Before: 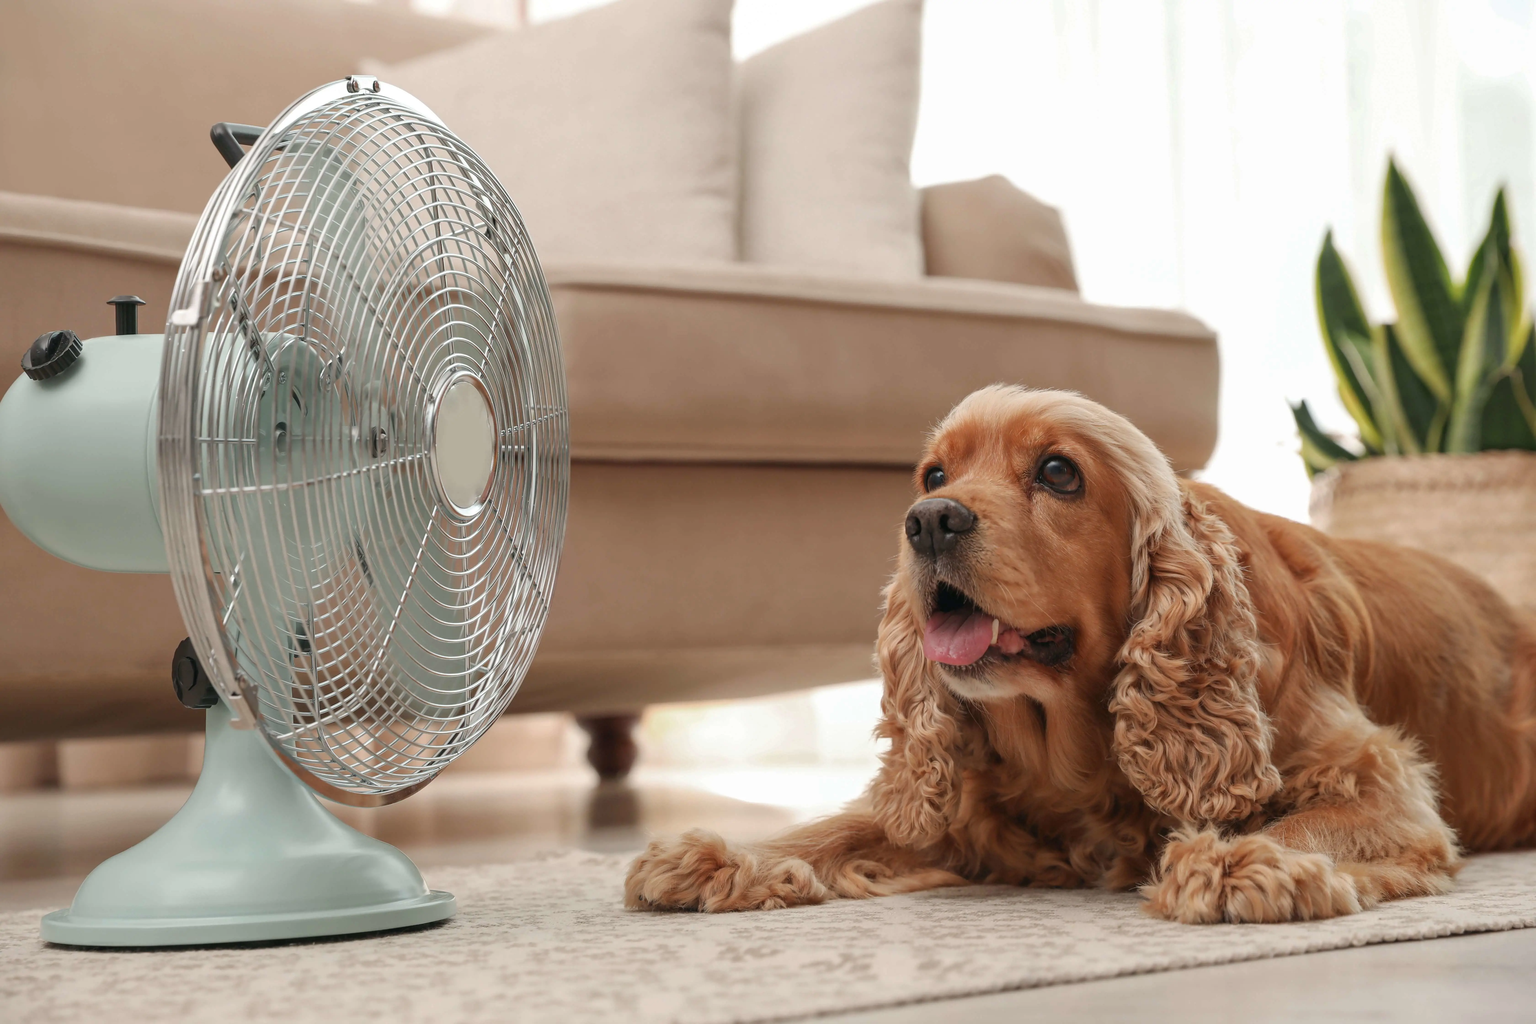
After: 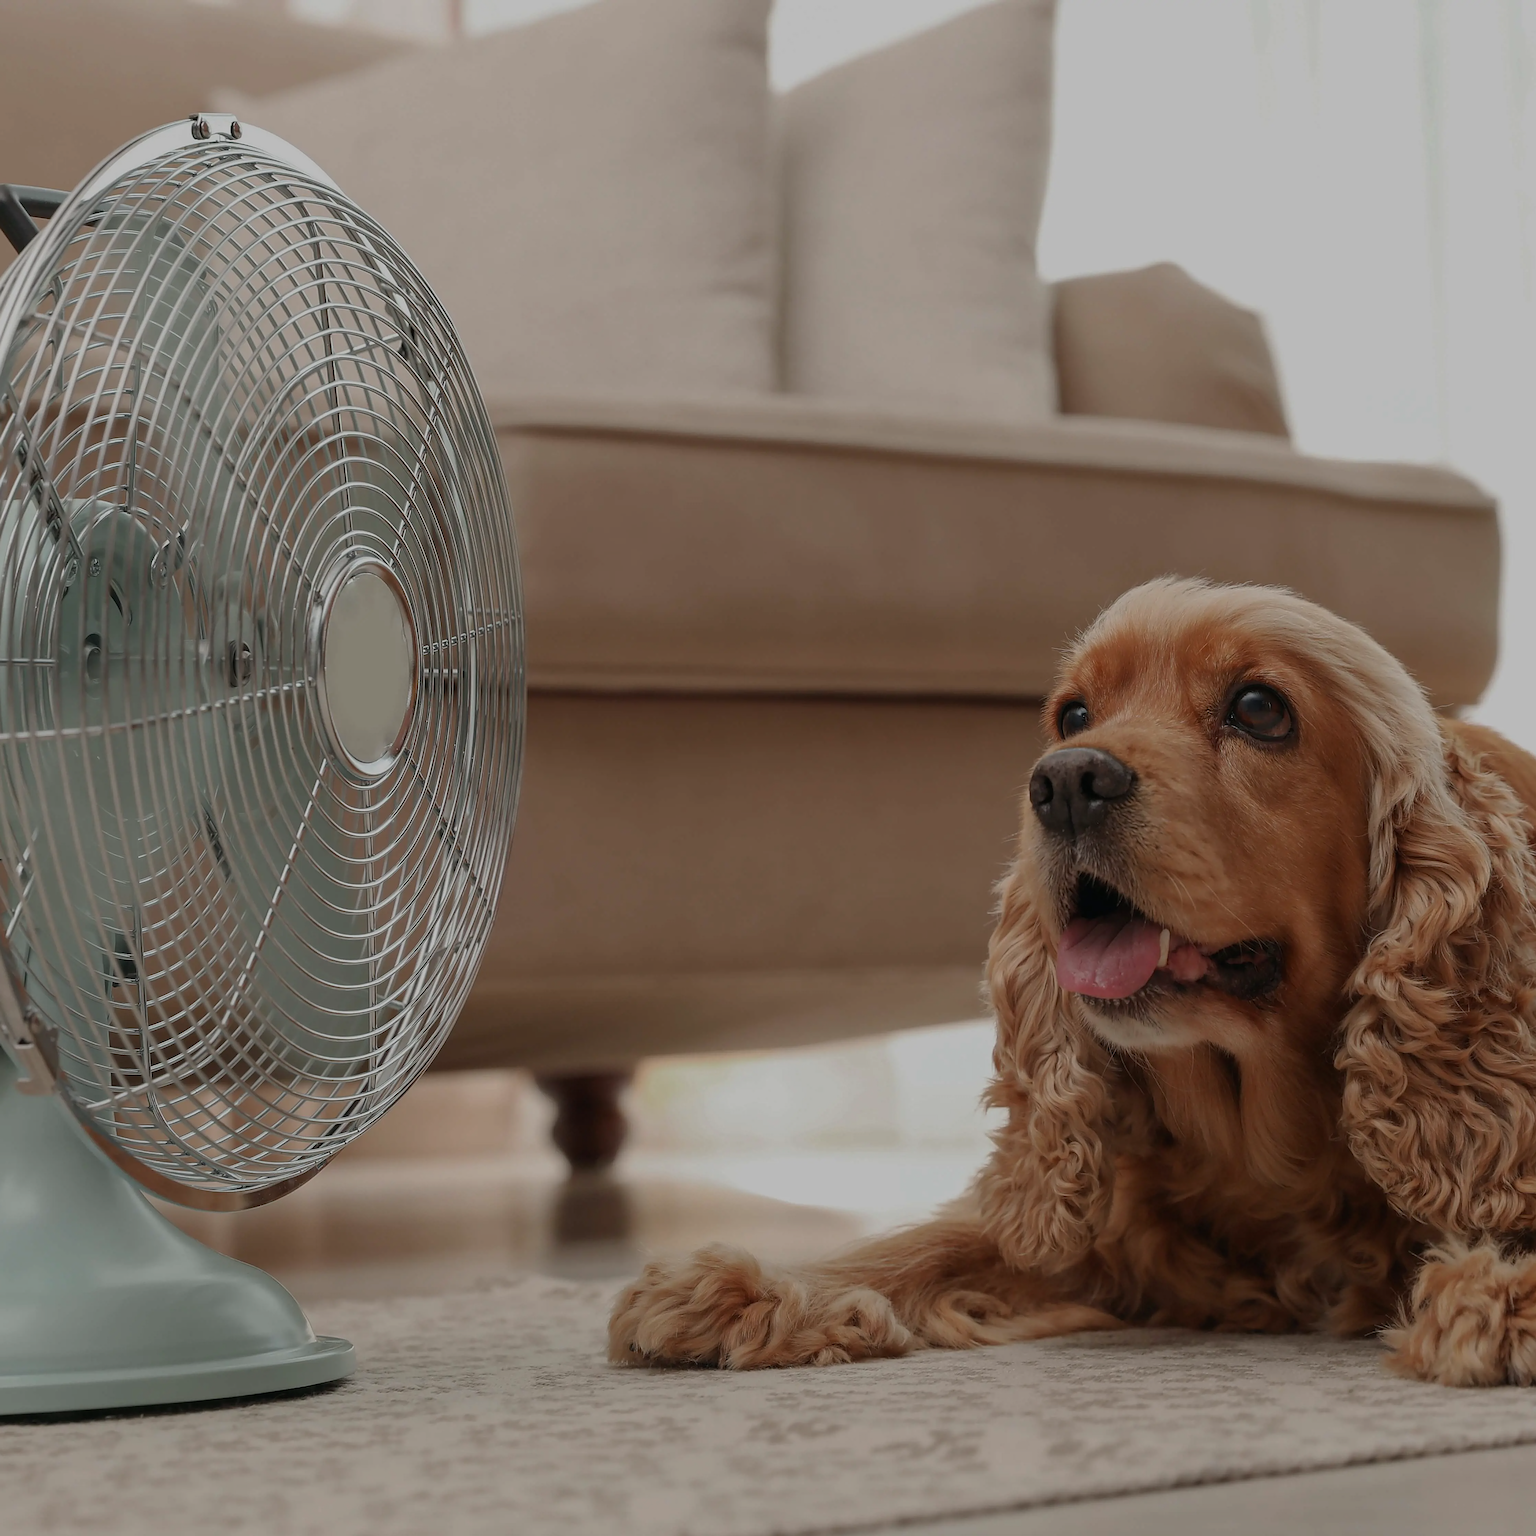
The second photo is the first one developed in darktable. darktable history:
exposure: exposure -1 EV, compensate highlight preservation false
sharpen: amount 0.575
crop and rotate: left 14.292%, right 19.041%
